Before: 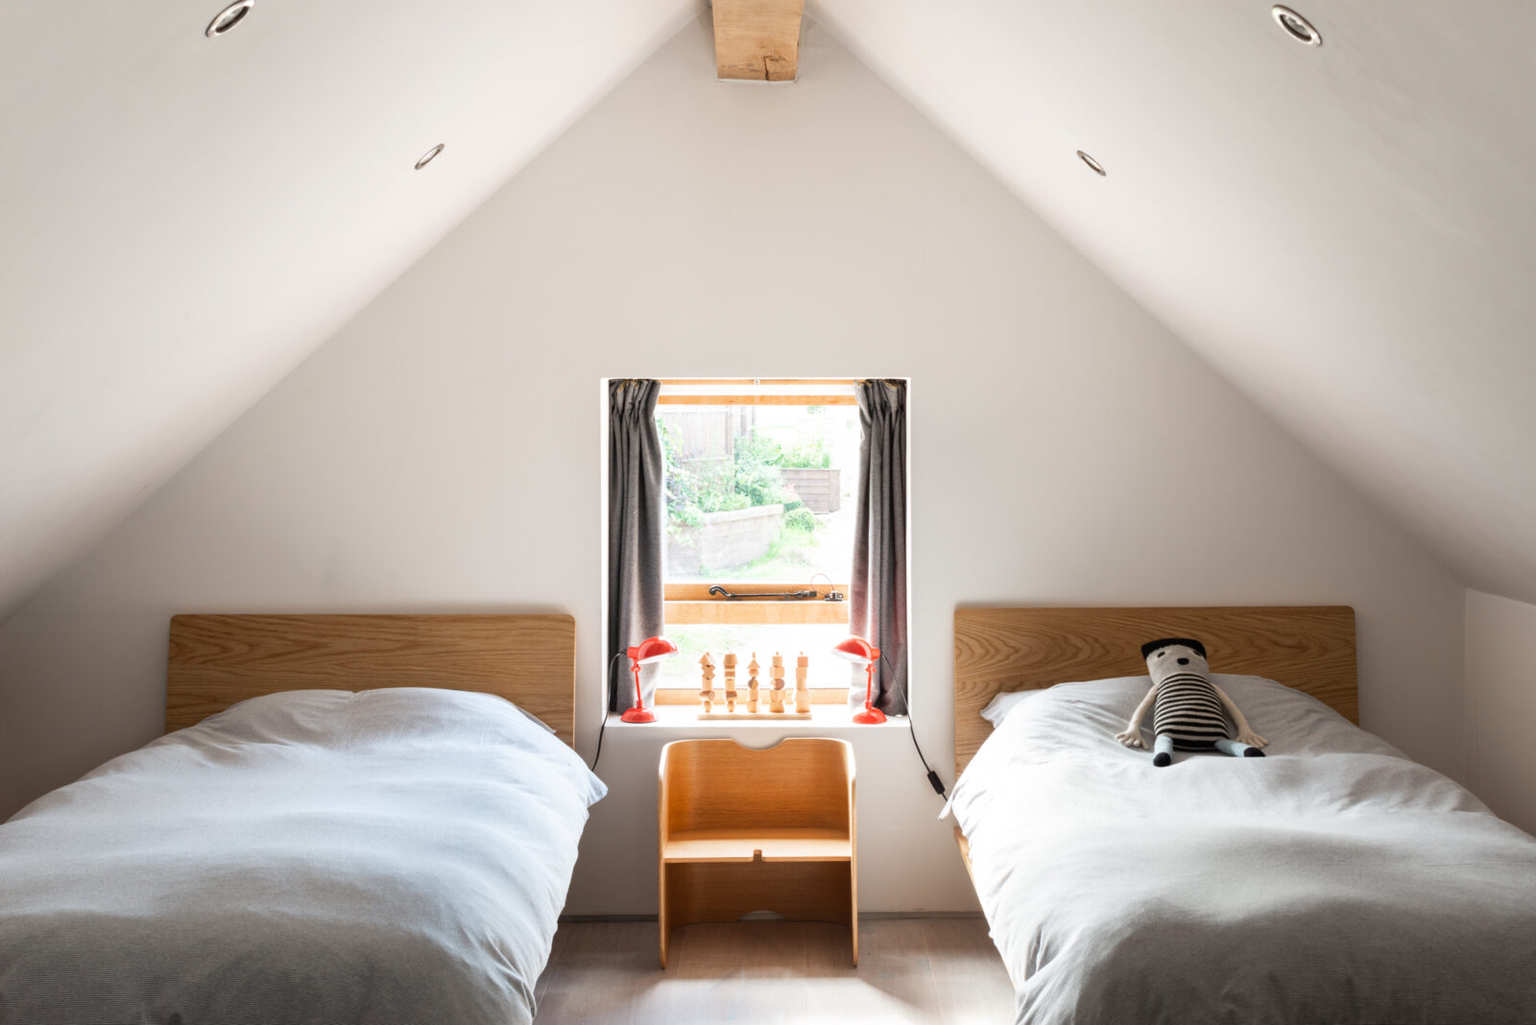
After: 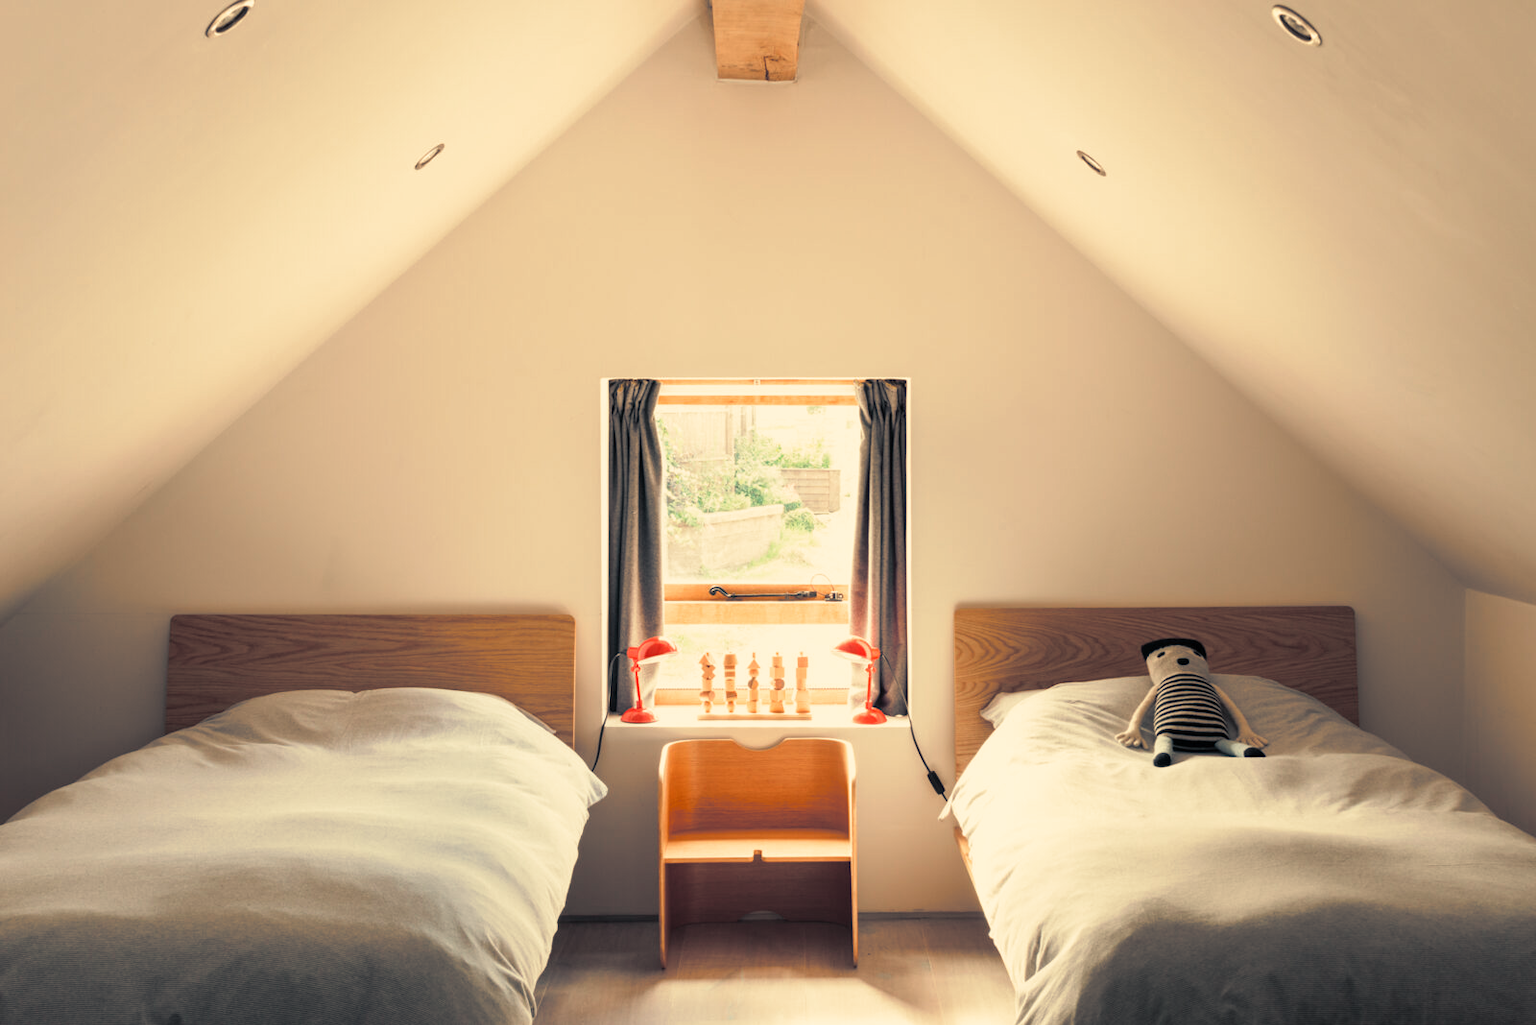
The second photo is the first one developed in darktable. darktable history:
white balance: red 1.138, green 0.996, blue 0.812
exposure: exposure -0.151 EV, compensate highlight preservation false
split-toning: shadows › hue 216°, shadows › saturation 1, highlights › hue 57.6°, balance -33.4
